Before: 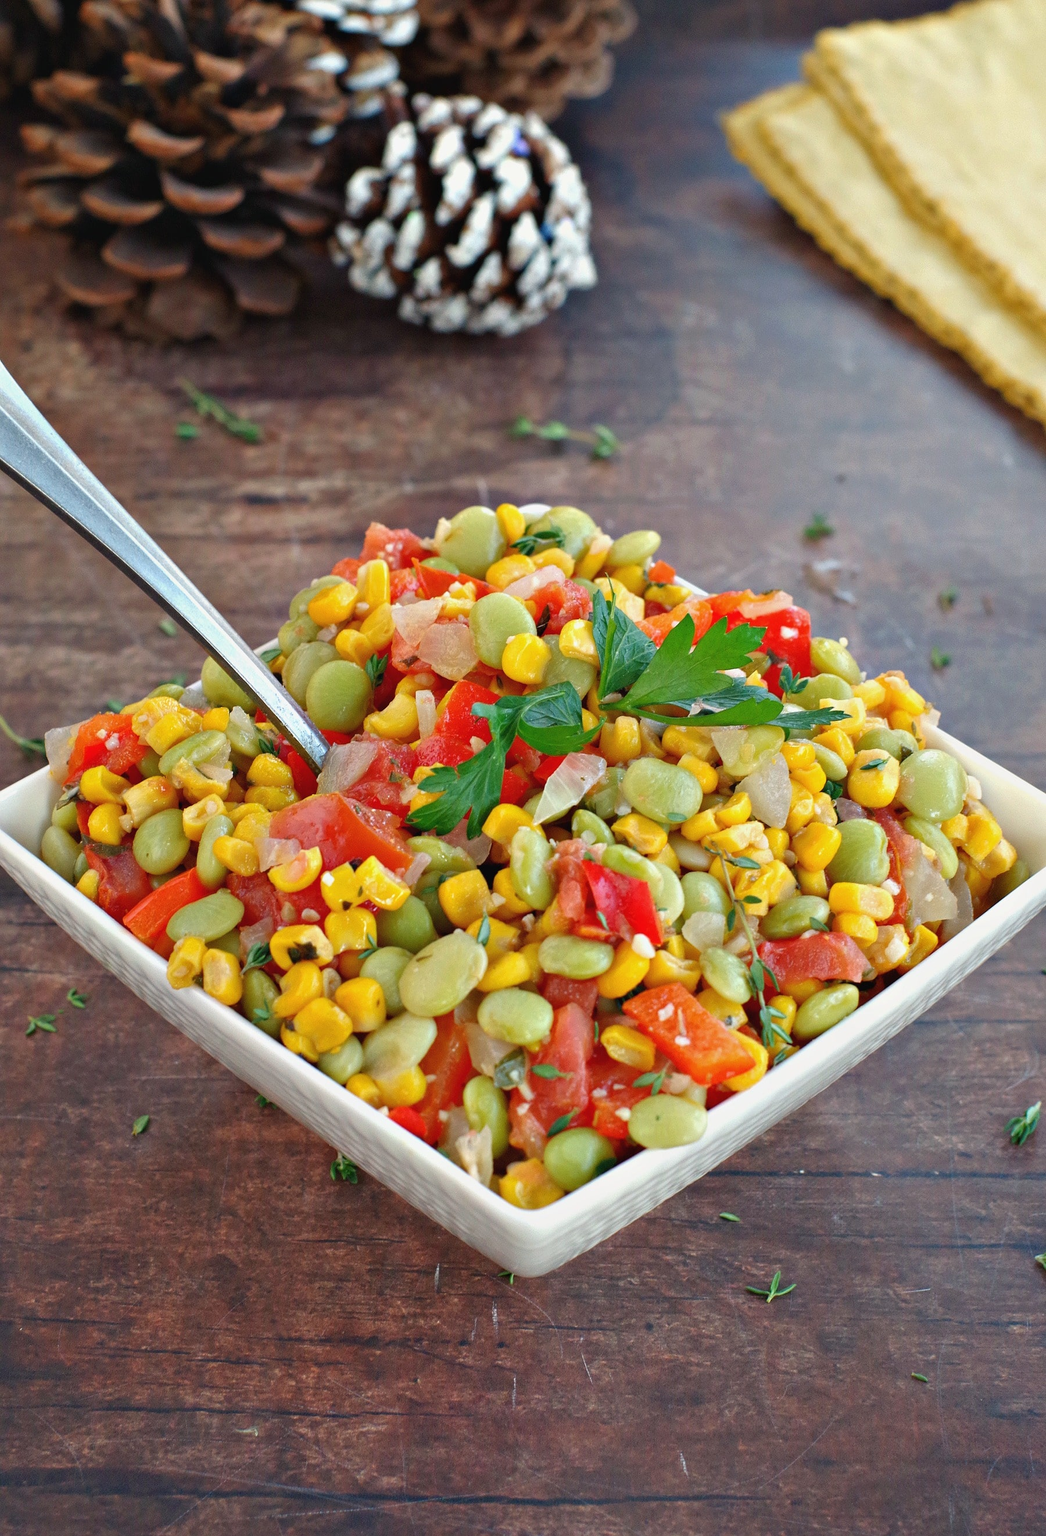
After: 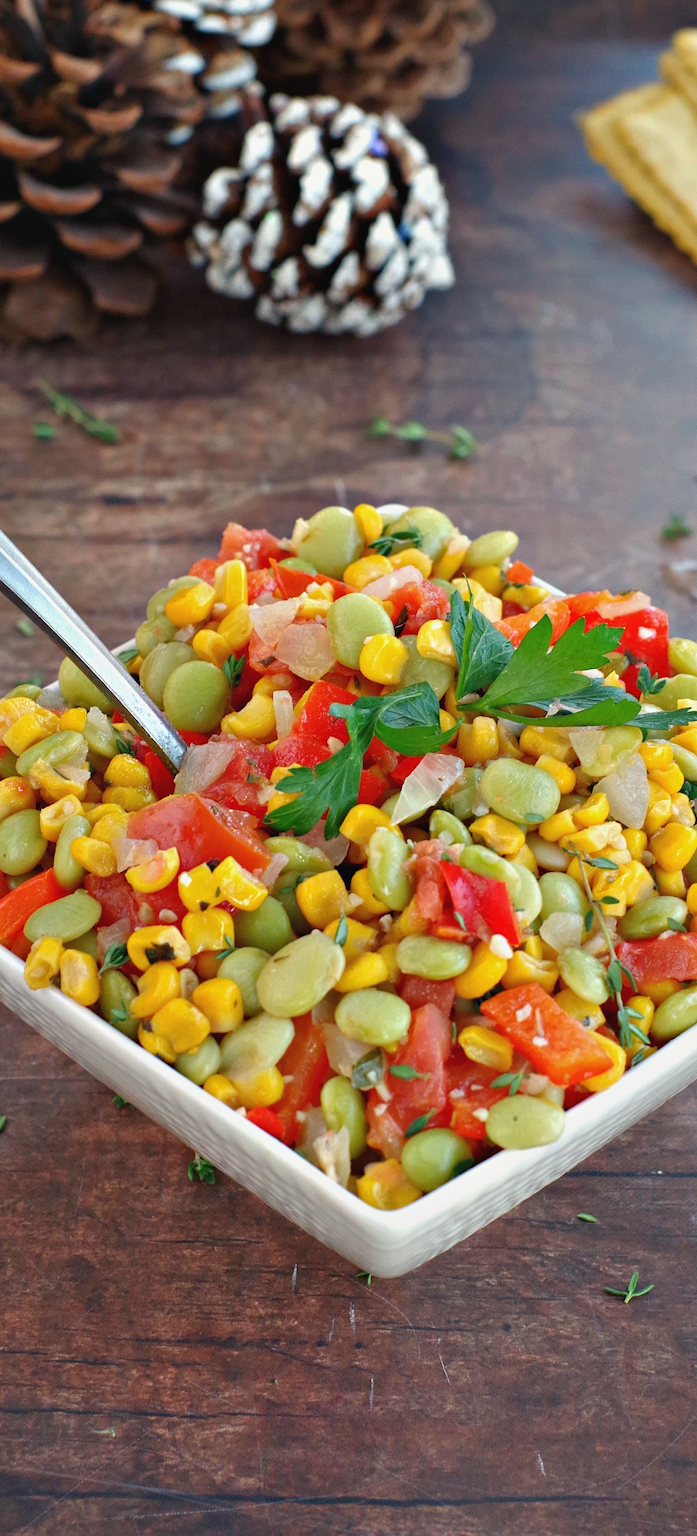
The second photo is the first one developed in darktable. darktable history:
crop and rotate: left 13.669%, right 19.712%
